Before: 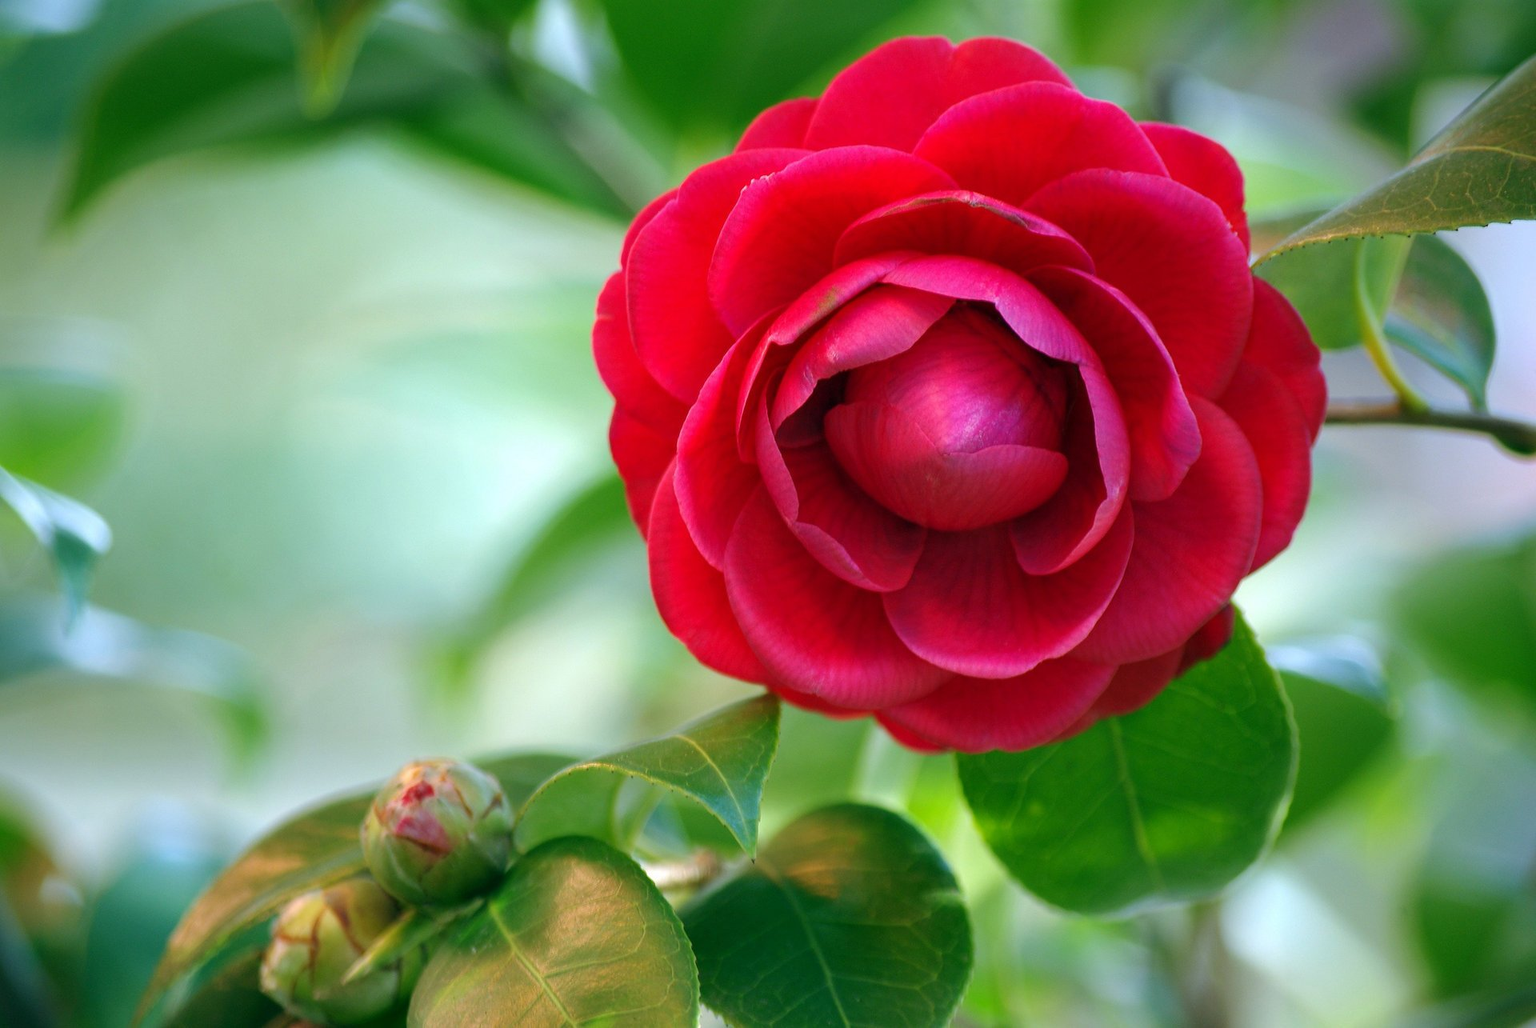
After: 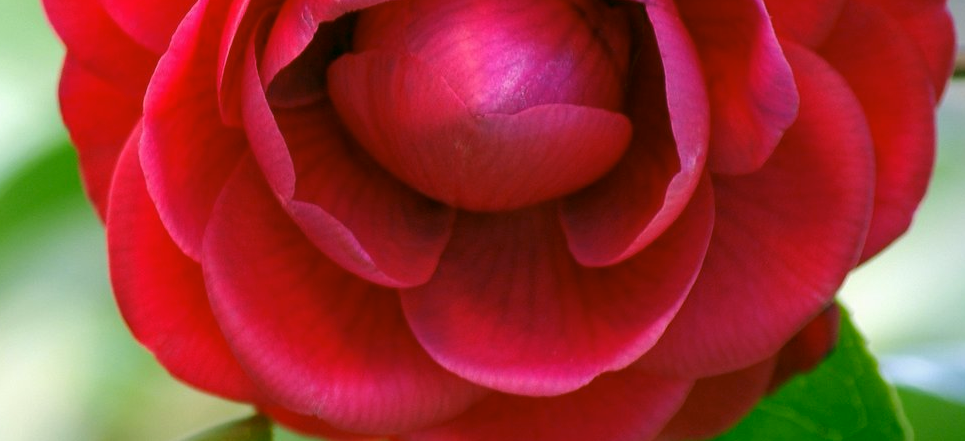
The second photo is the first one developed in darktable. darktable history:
crop: left 36.639%, top 35.185%, right 13.049%, bottom 30.433%
color correction: highlights a* 4.62, highlights b* 4.93, shadows a* -7.93, shadows b* 4.99
